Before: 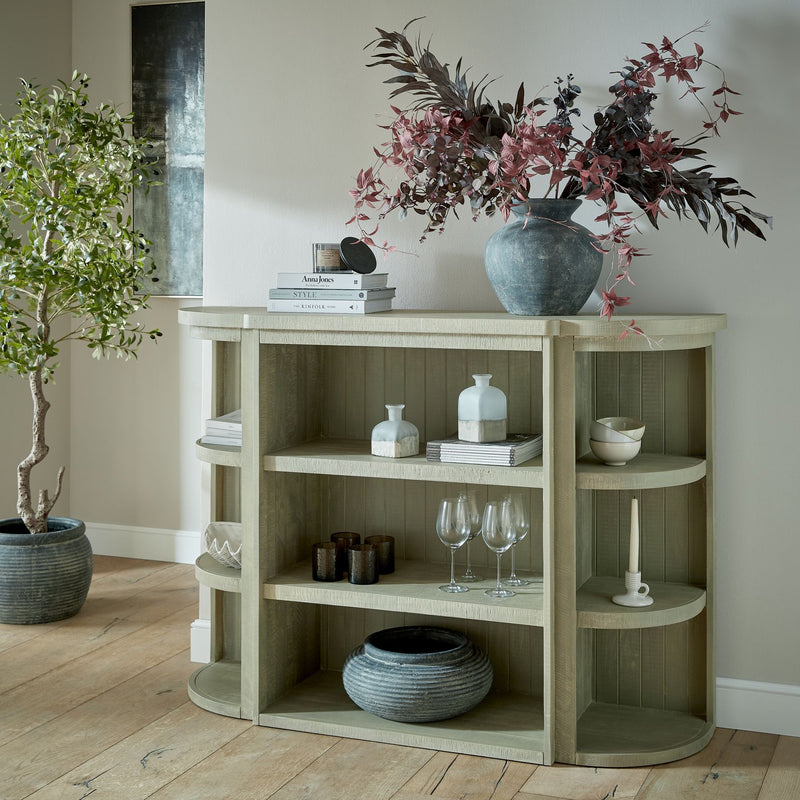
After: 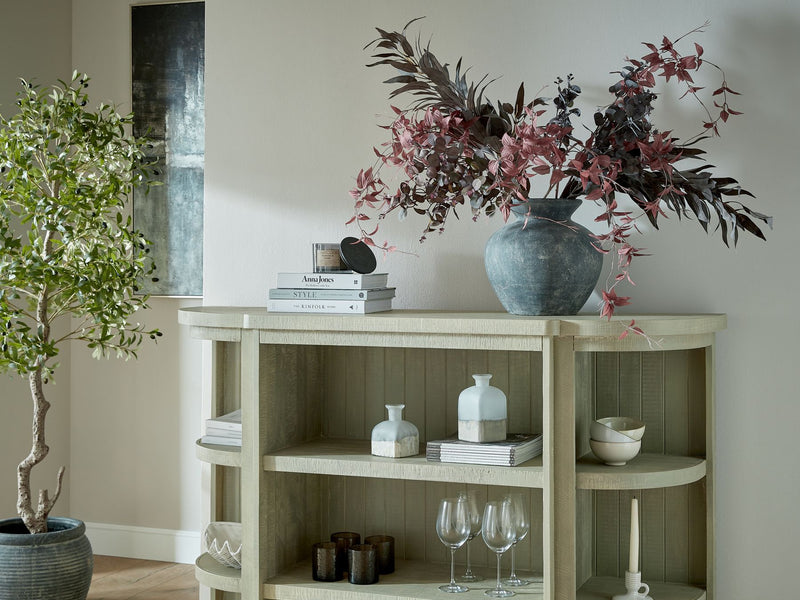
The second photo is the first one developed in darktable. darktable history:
crop: bottom 24.981%
